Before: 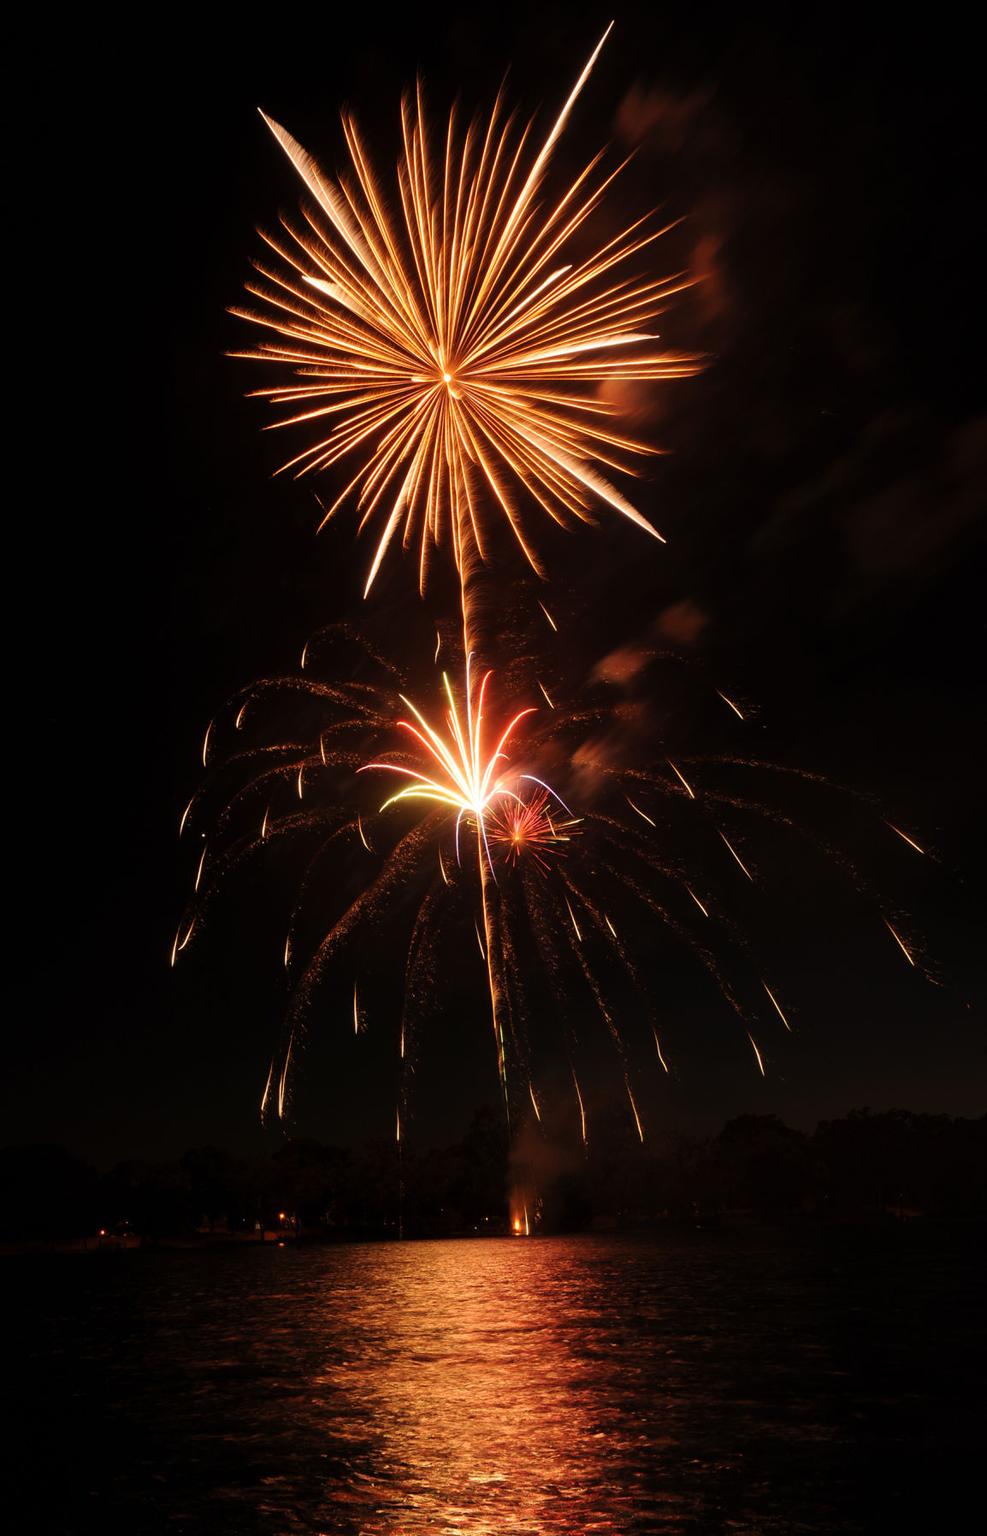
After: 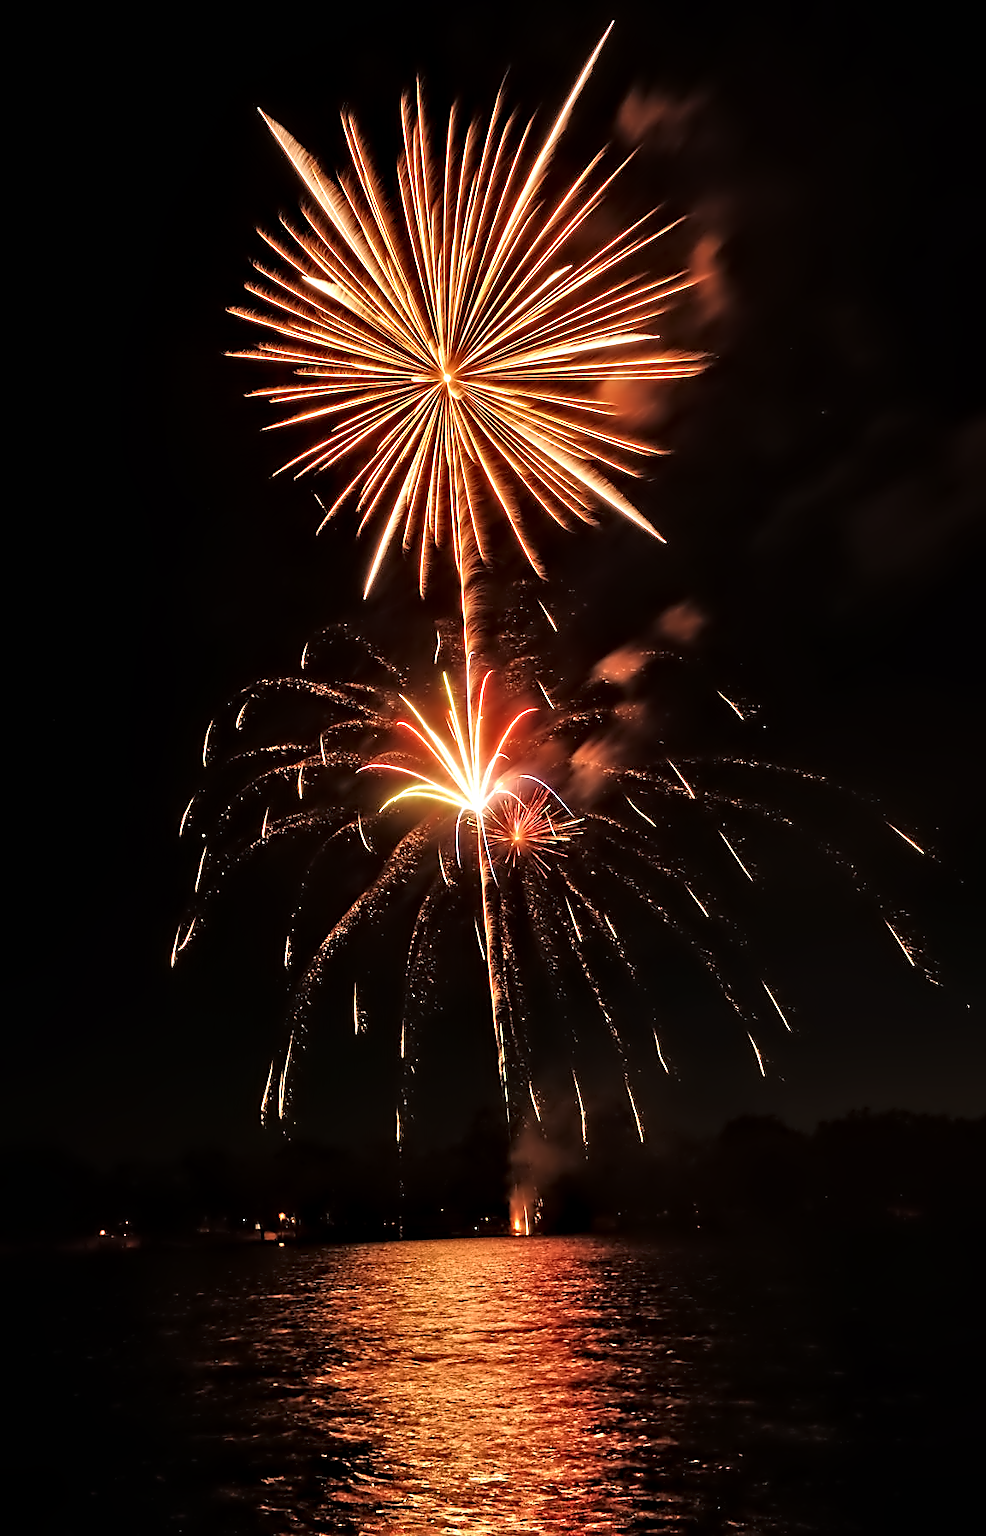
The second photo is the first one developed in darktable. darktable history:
sharpen: on, module defaults
tone equalizer: -7 EV 0.146 EV, -6 EV 0.595 EV, -5 EV 1.12 EV, -4 EV 1.29 EV, -3 EV 1.16 EV, -2 EV 0.6 EV, -1 EV 0.15 EV
contrast equalizer: octaves 7, y [[0.5, 0.542, 0.583, 0.625, 0.667, 0.708], [0.5 ×6], [0.5 ×6], [0, 0.033, 0.067, 0.1, 0.133, 0.167], [0, 0.05, 0.1, 0.15, 0.2, 0.25]]
